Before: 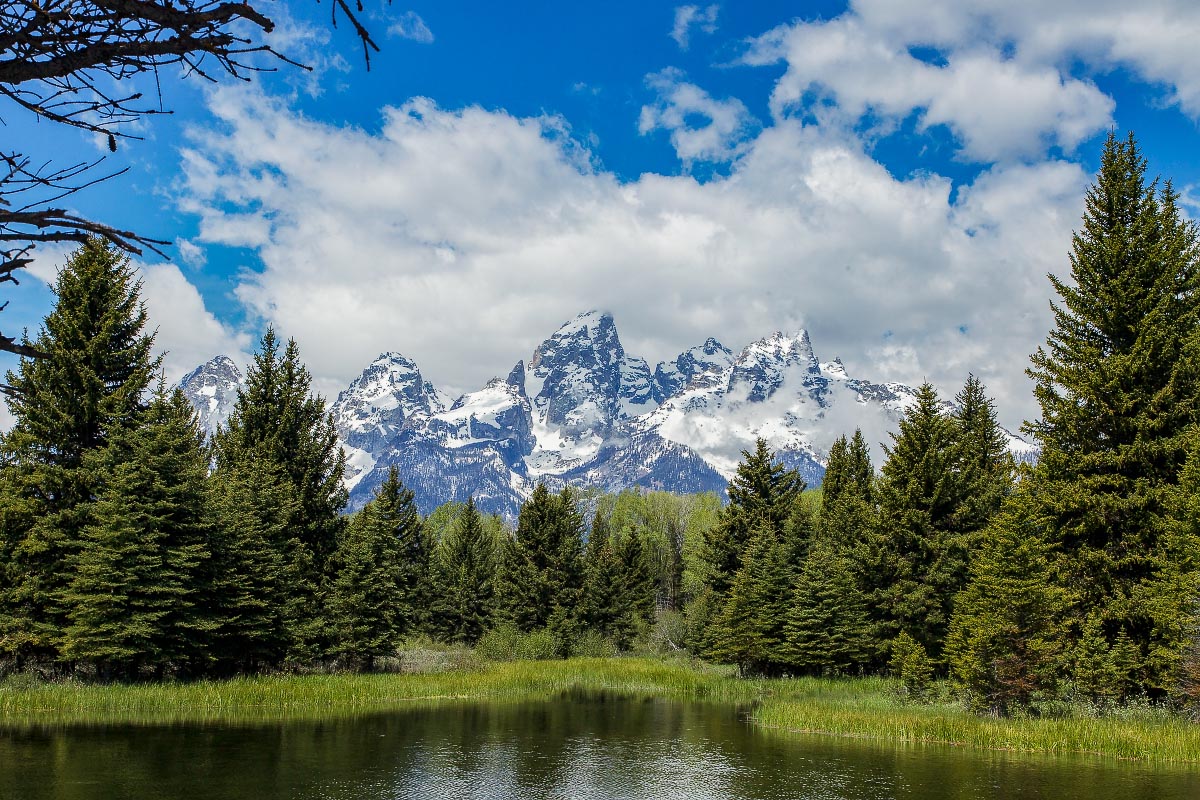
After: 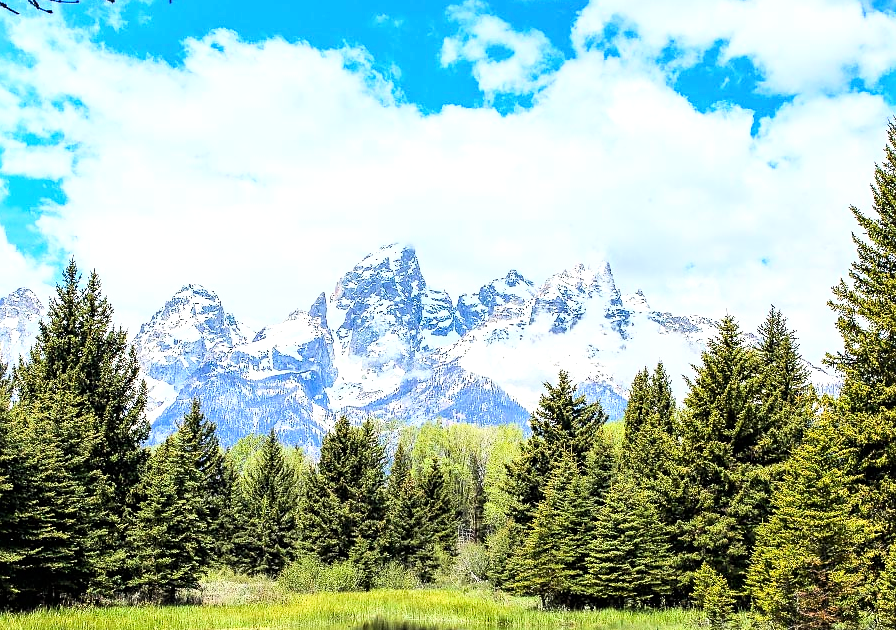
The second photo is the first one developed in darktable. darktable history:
exposure: exposure 0.813 EV, compensate highlight preservation false
contrast brightness saturation: contrast 0.05
crop: left 16.56%, top 8.538%, right 8.574%, bottom 12.682%
sharpen: amount 0.205
base curve: curves: ch0 [(0, 0) (0.005, 0.002) (0.15, 0.3) (0.4, 0.7) (0.75, 0.95) (1, 1)]
